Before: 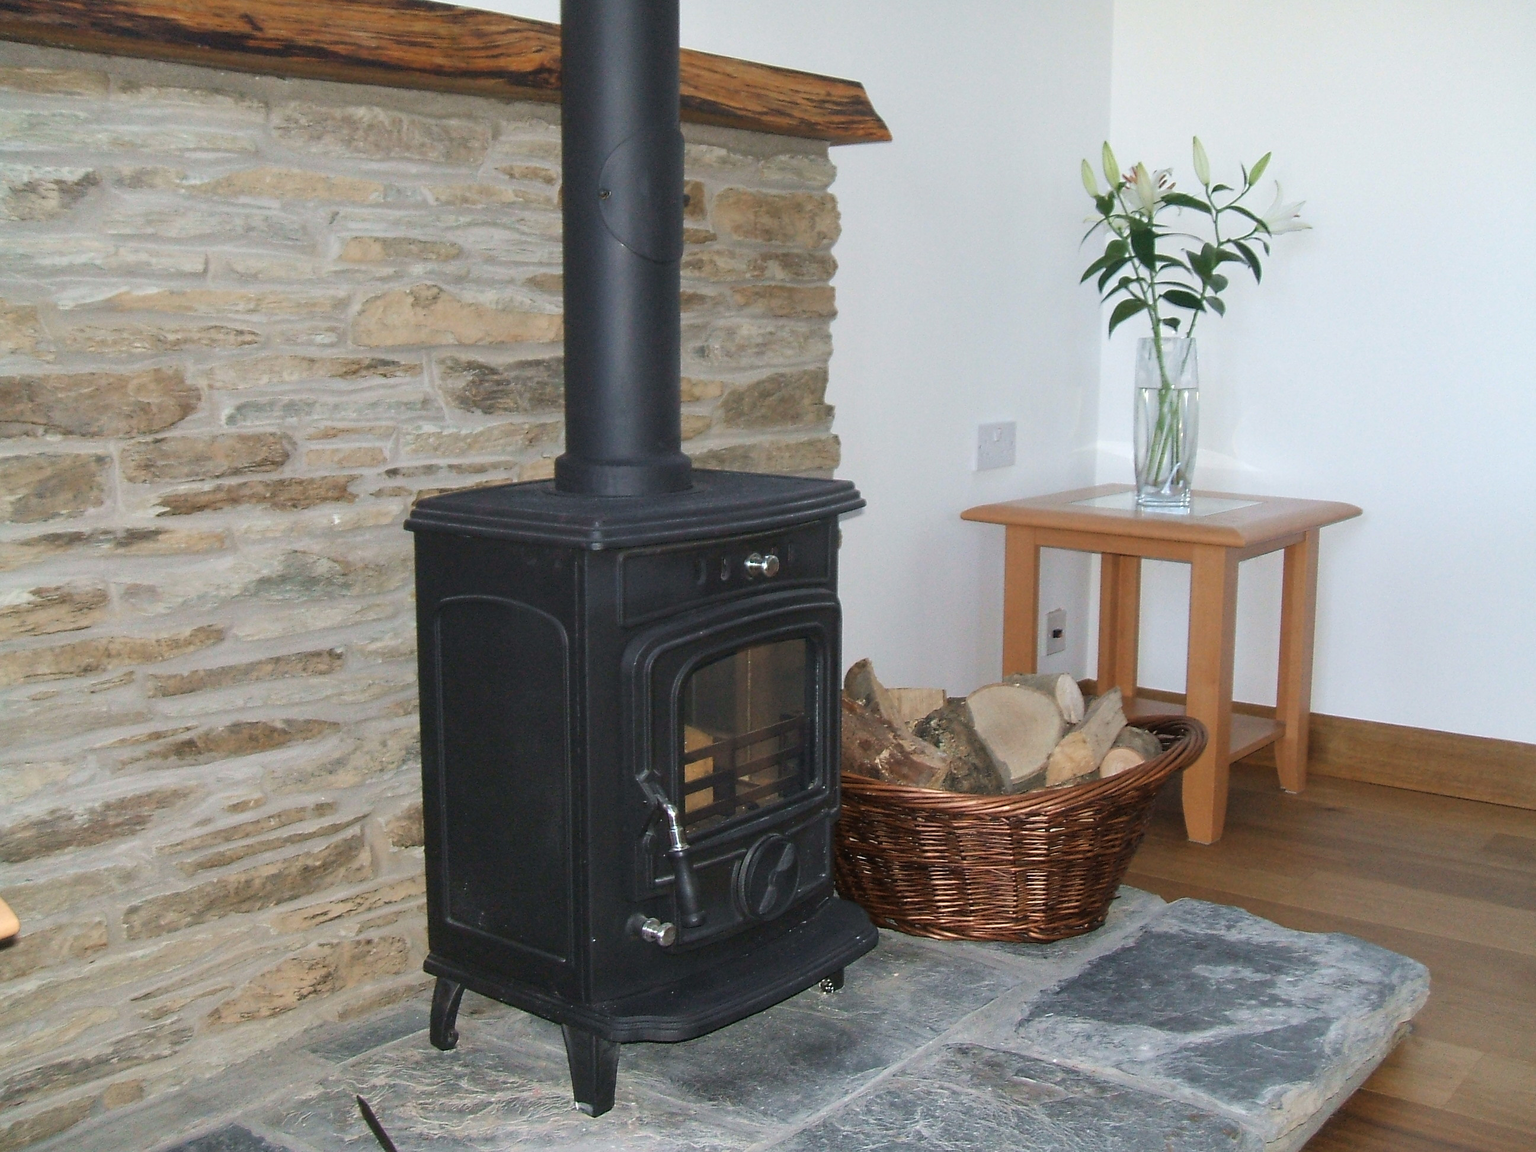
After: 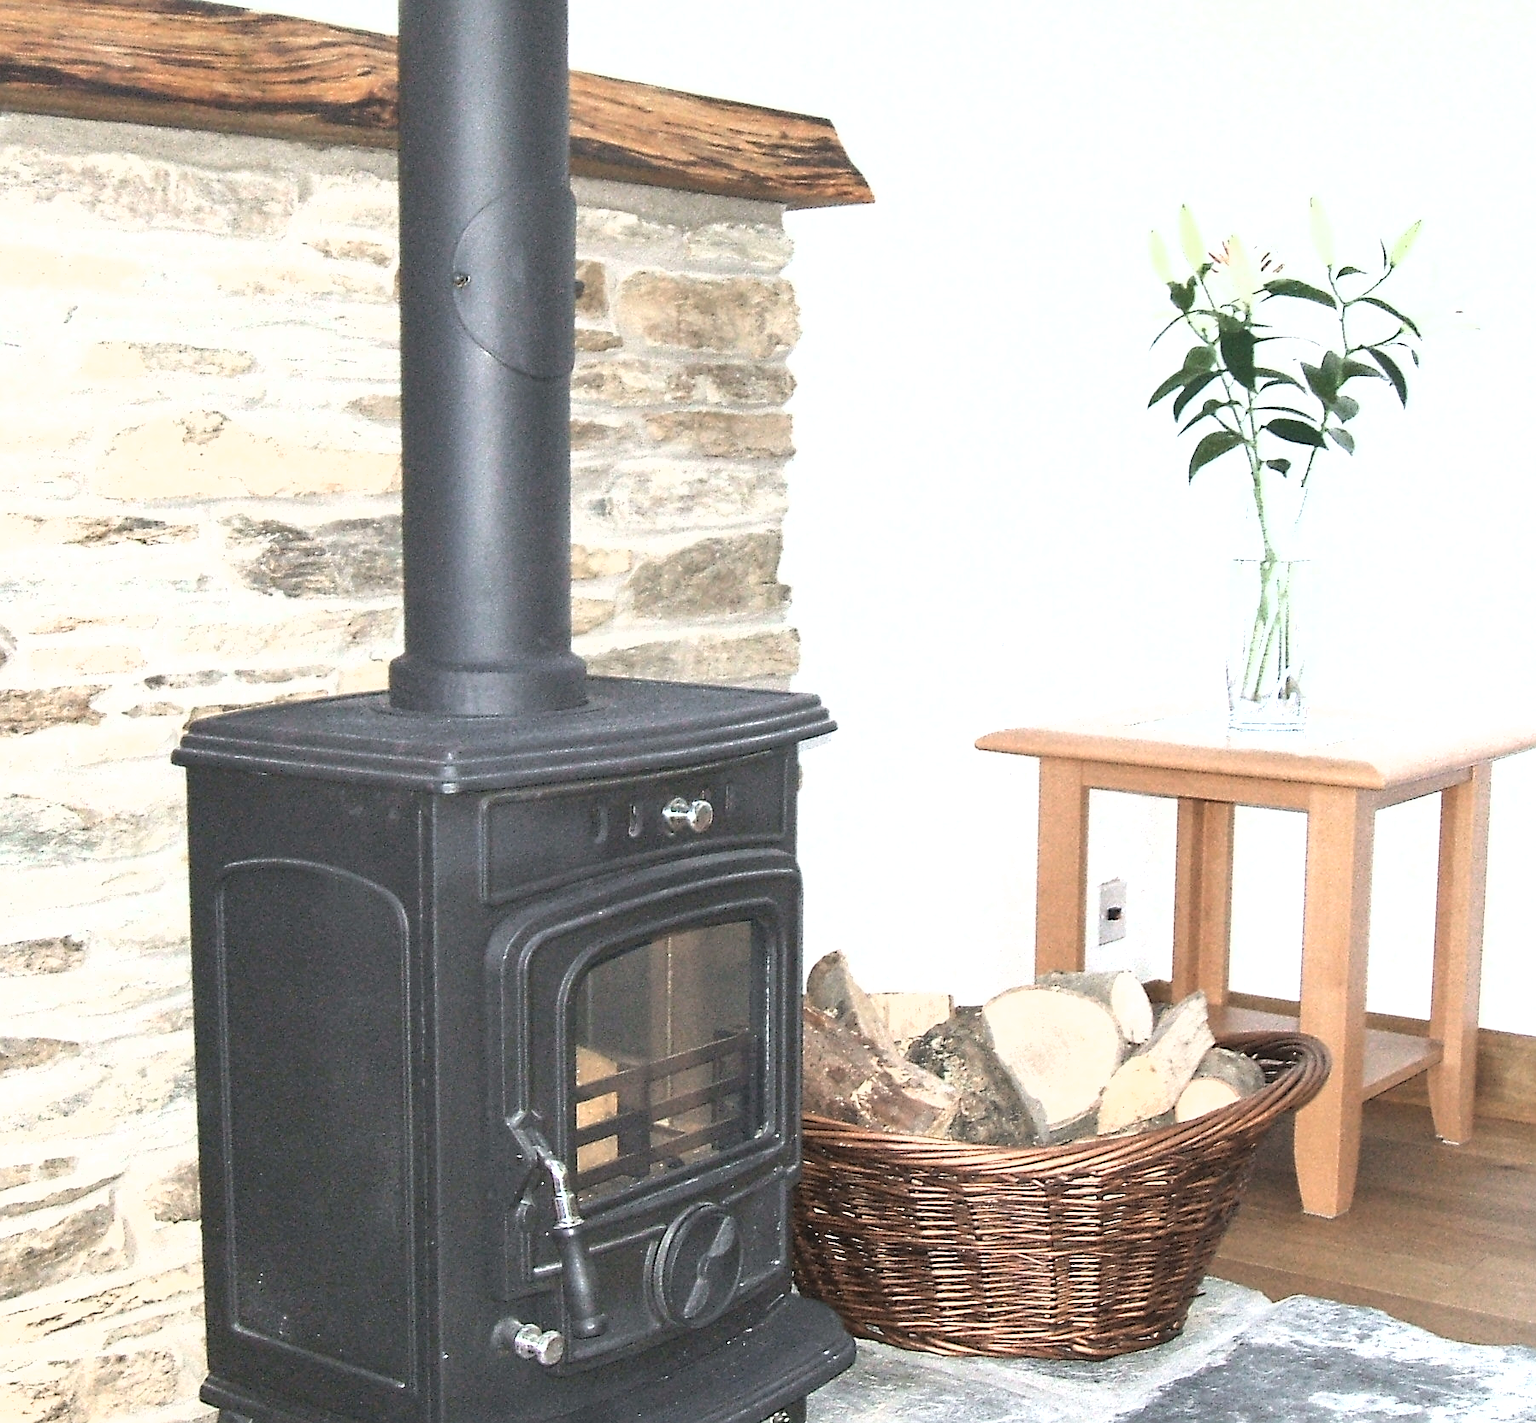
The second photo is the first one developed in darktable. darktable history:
exposure: black level correction 0, exposure 1.676 EV, compensate highlight preservation false
sharpen: on, module defaults
crop: left 18.593%, right 12.054%, bottom 14.328%
color zones: curves: ch0 [(0, 0.613) (0.01, 0.613) (0.245, 0.448) (0.498, 0.529) (0.642, 0.665) (0.879, 0.777) (0.99, 0.613)]; ch1 [(0, 0) (0.143, 0) (0.286, 0) (0.429, 0) (0.571, 0) (0.714, 0) (0.857, 0)], mix -64.68%
shadows and highlights: radius 125.27, shadows 30.48, highlights -31.08, low approximation 0.01, soften with gaussian
